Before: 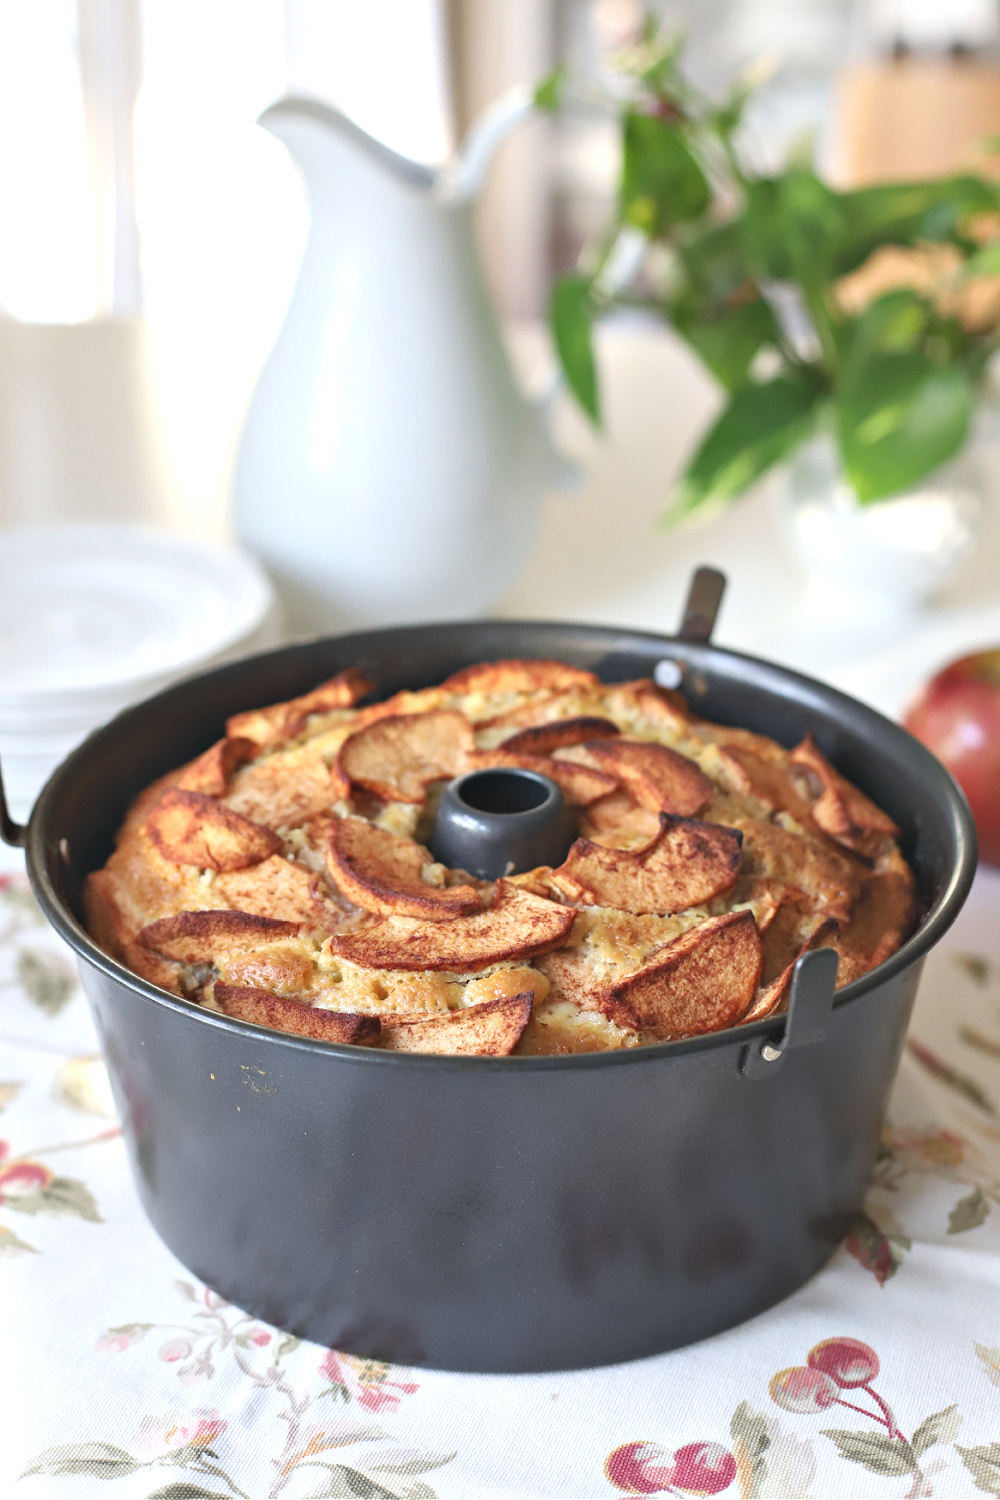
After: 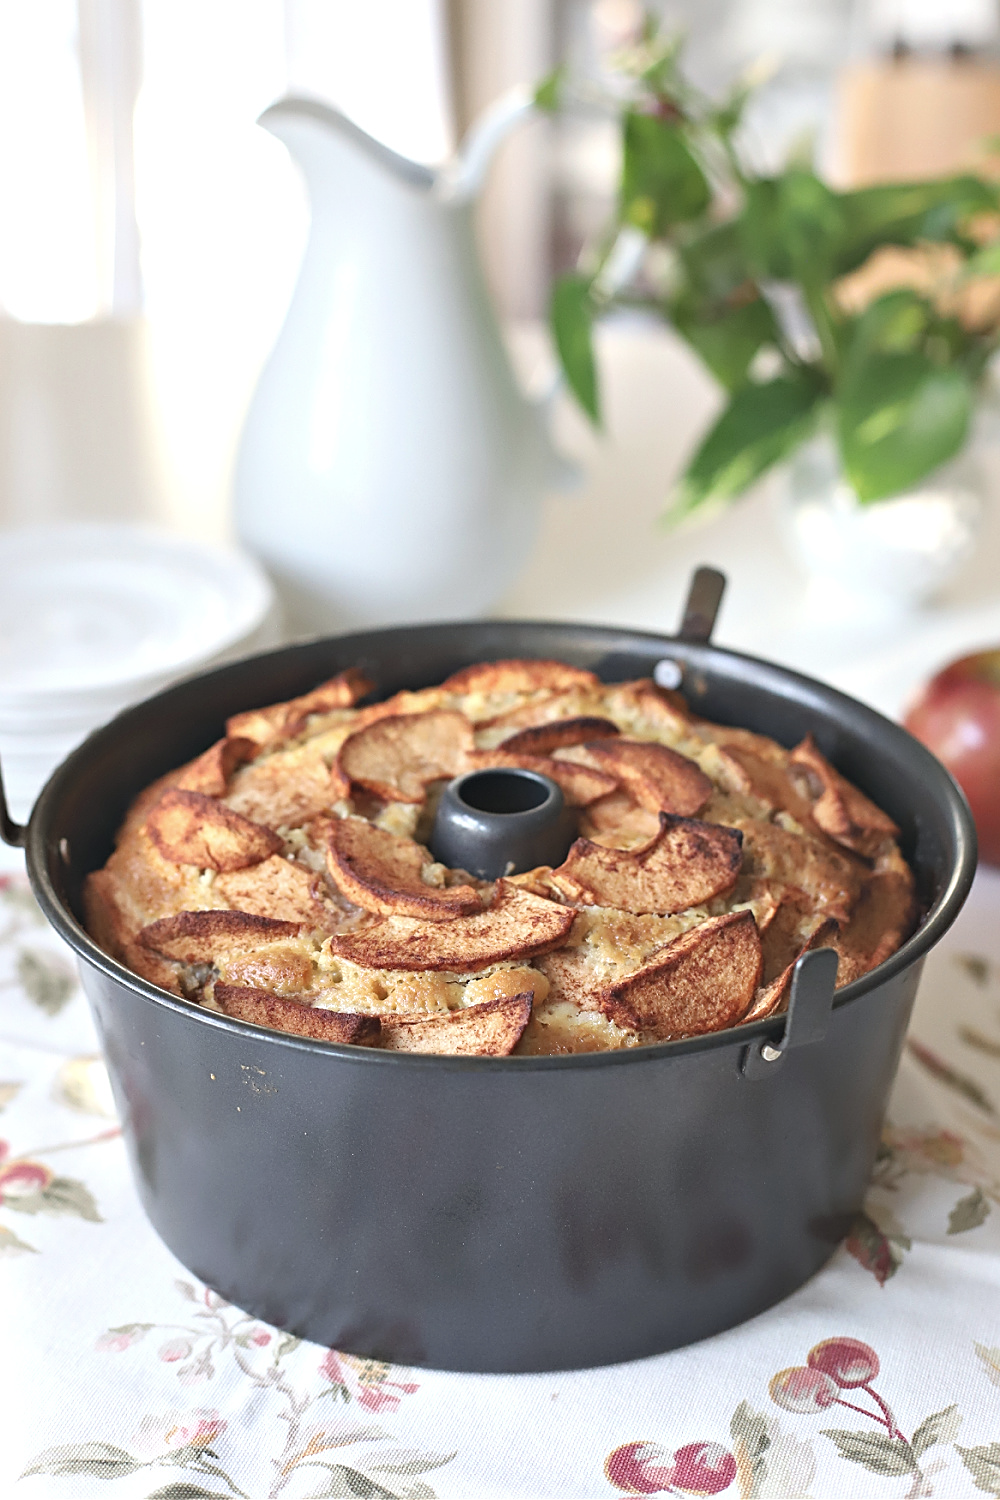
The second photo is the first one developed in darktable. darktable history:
color correction: highlights b* 0.009, saturation 0.852
sharpen: on, module defaults
